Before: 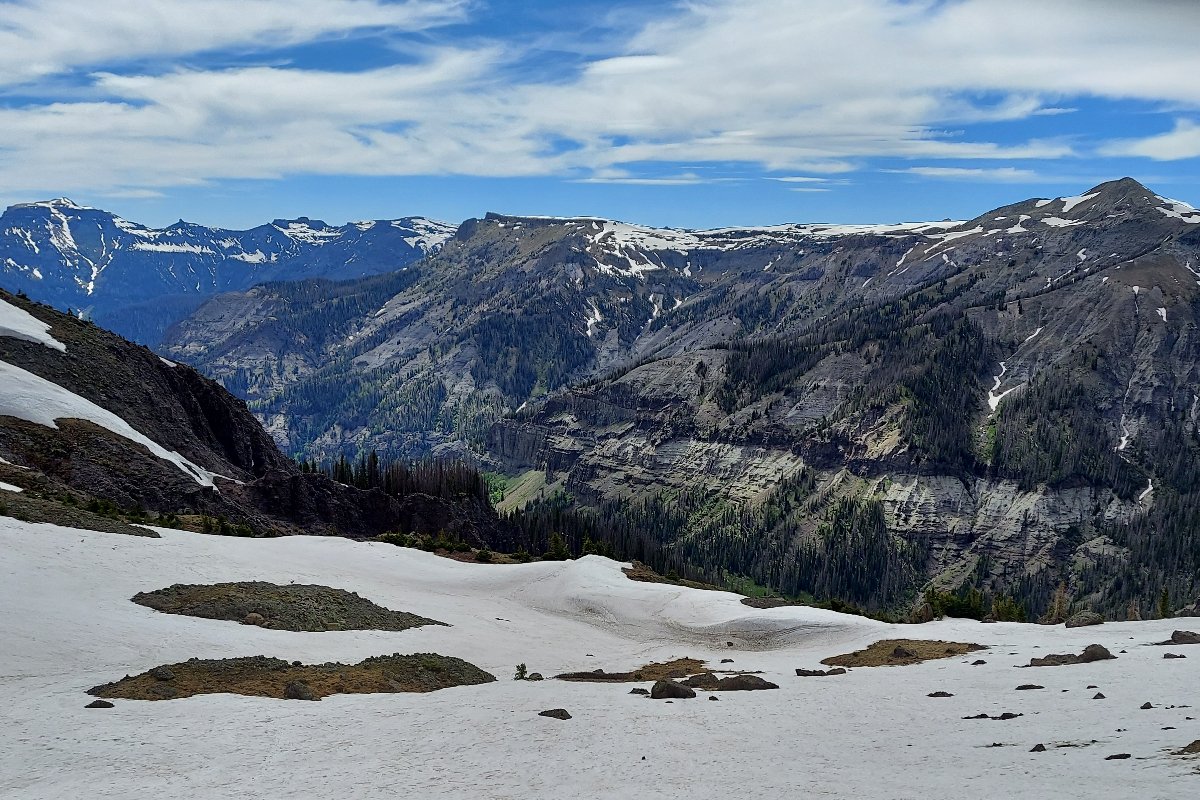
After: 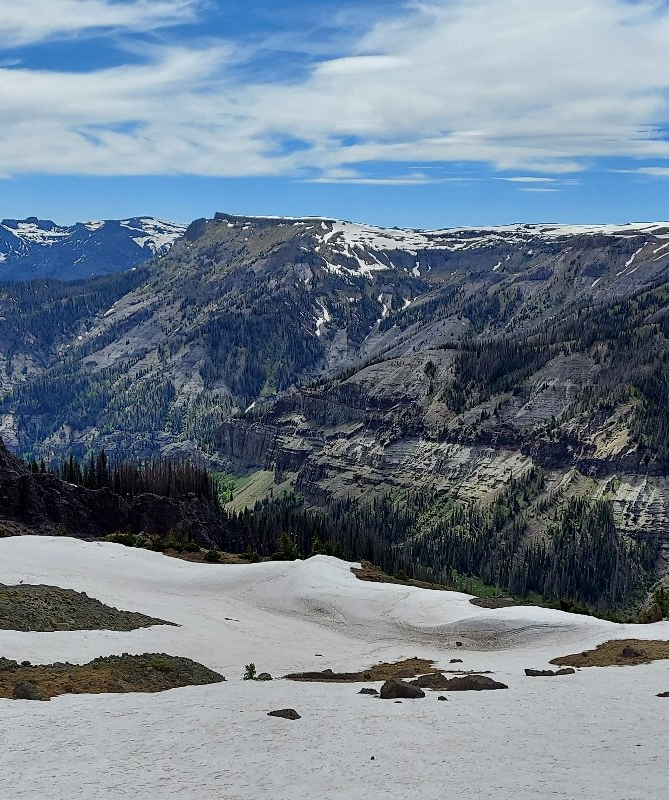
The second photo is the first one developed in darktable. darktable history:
crop and rotate: left 22.629%, right 21.55%
